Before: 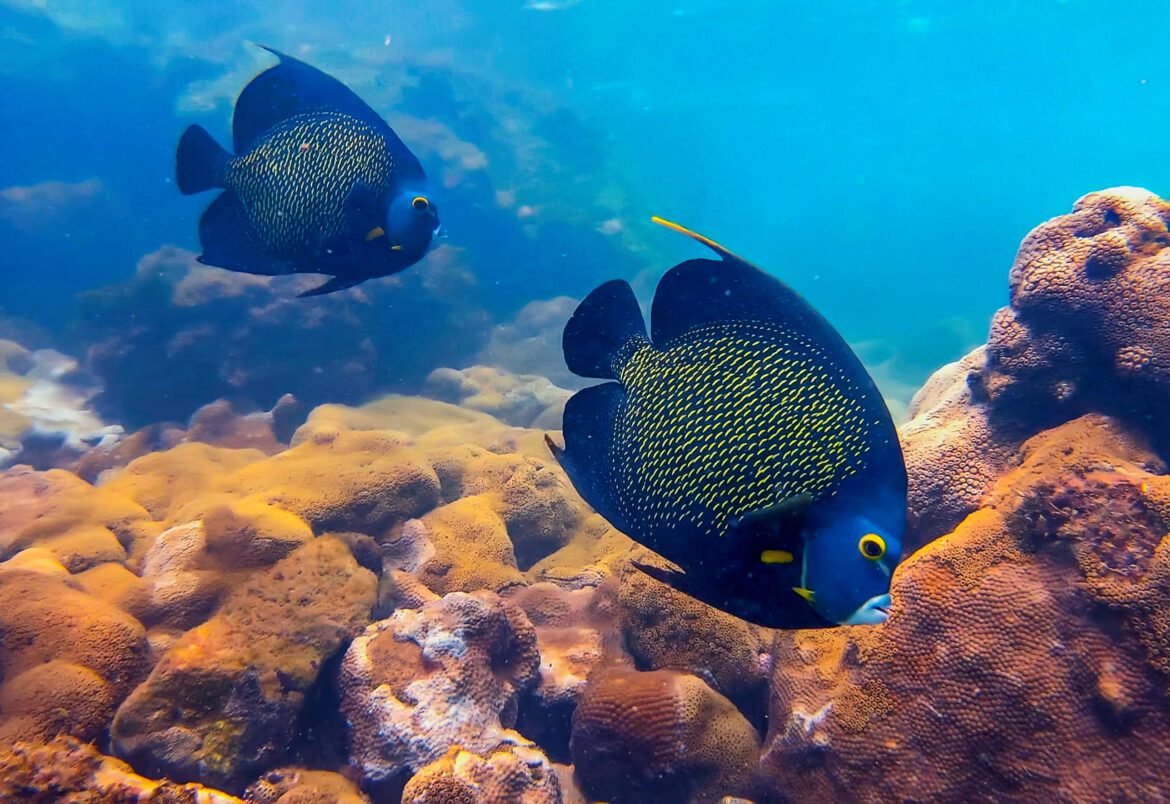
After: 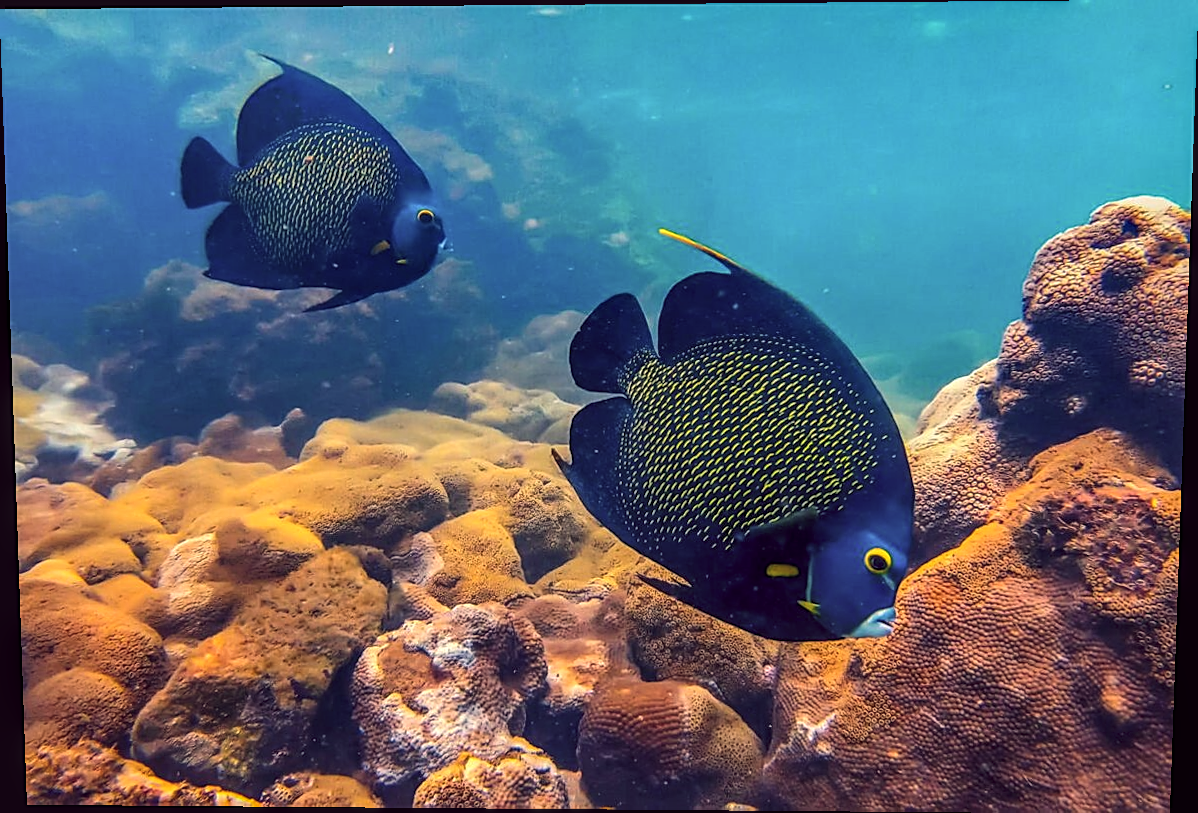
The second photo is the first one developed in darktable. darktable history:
sharpen: on, module defaults
local contrast: highlights 25%, detail 150%
color balance: lift [1.005, 1.002, 0.998, 0.998], gamma [1, 1.021, 1.02, 0.979], gain [0.923, 1.066, 1.056, 0.934]
color balance rgb: shadows lift › hue 87.51°, highlights gain › chroma 1.62%, highlights gain › hue 55.1°, global offset › chroma 0.06%, global offset › hue 253.66°, linear chroma grading › global chroma 0.5%
rotate and perspective: lens shift (vertical) 0.048, lens shift (horizontal) -0.024, automatic cropping off
